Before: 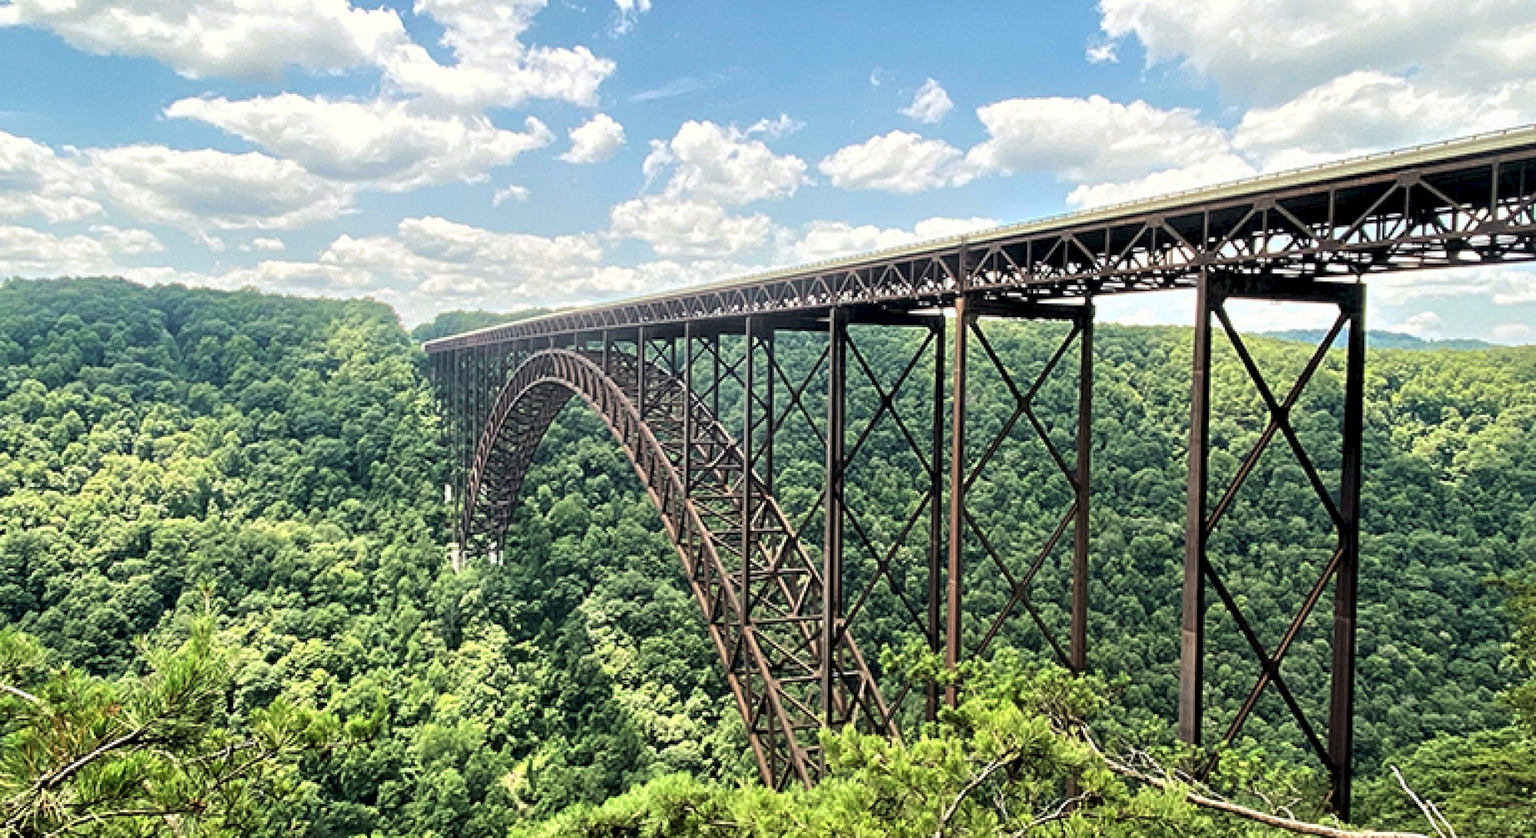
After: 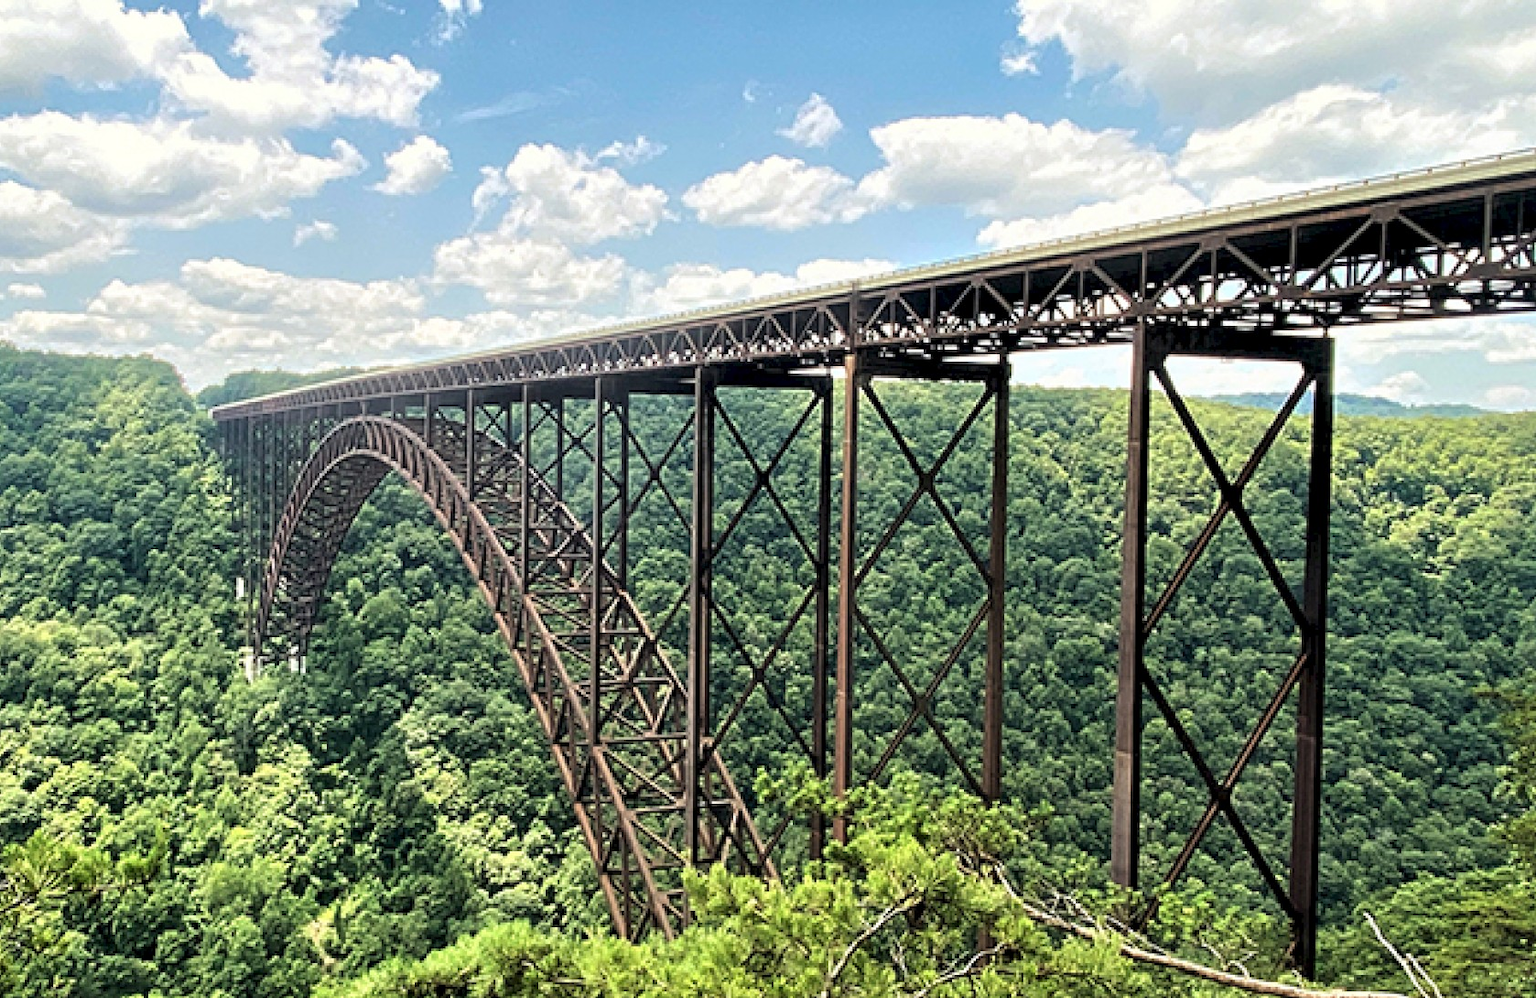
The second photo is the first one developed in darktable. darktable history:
crop: left 16.069%
